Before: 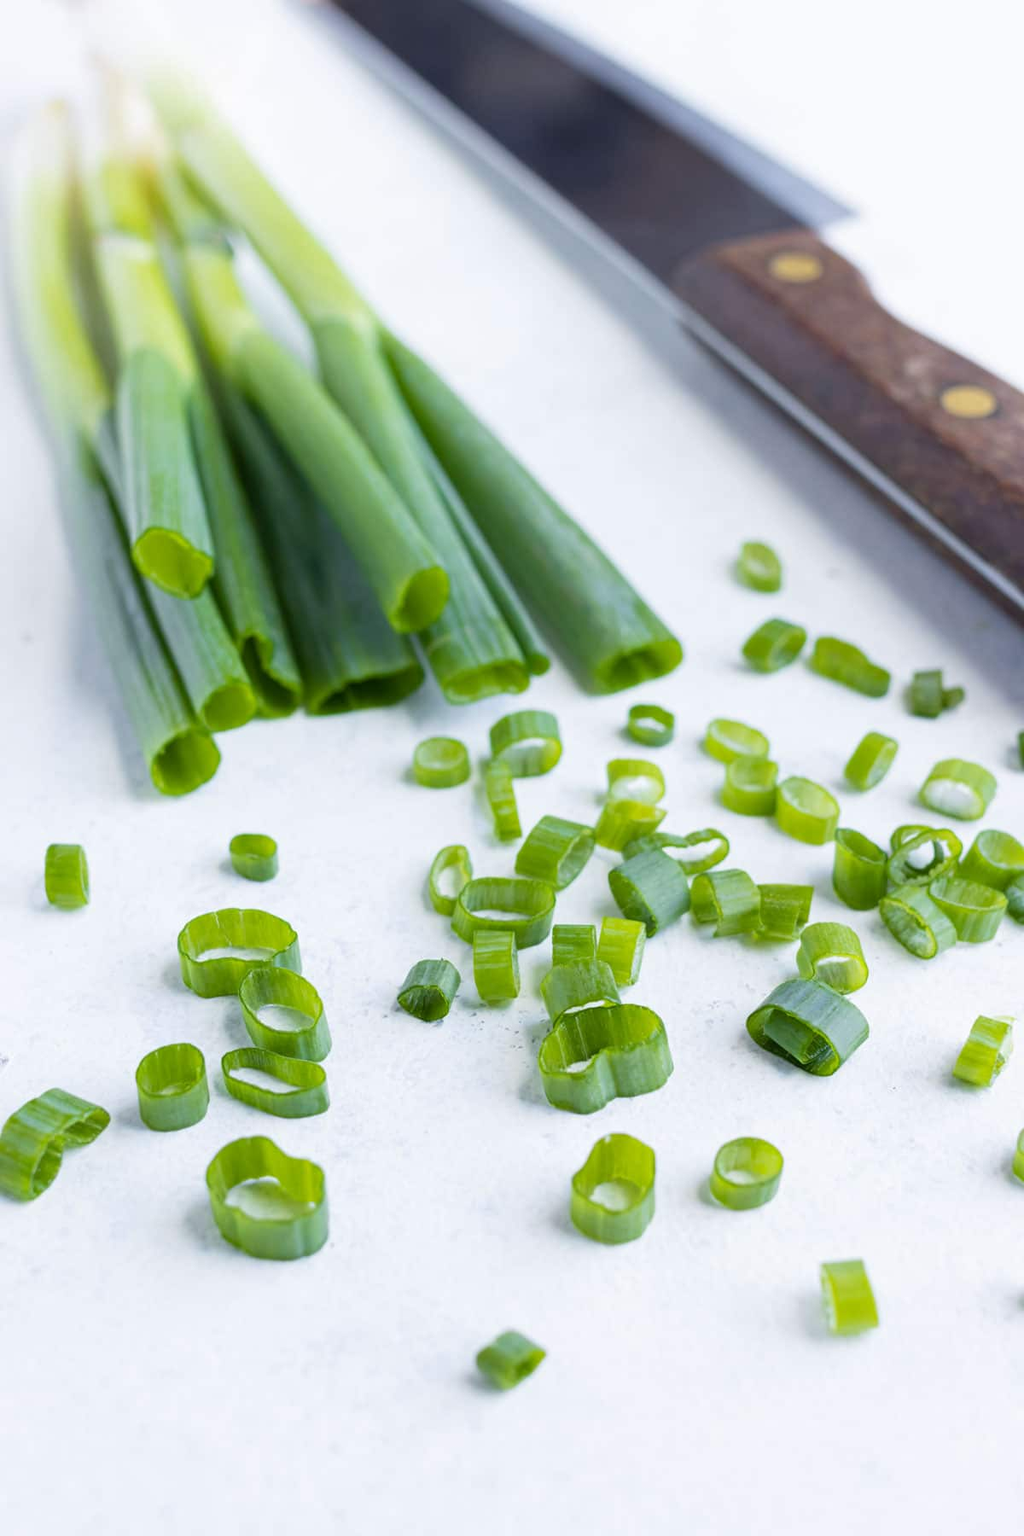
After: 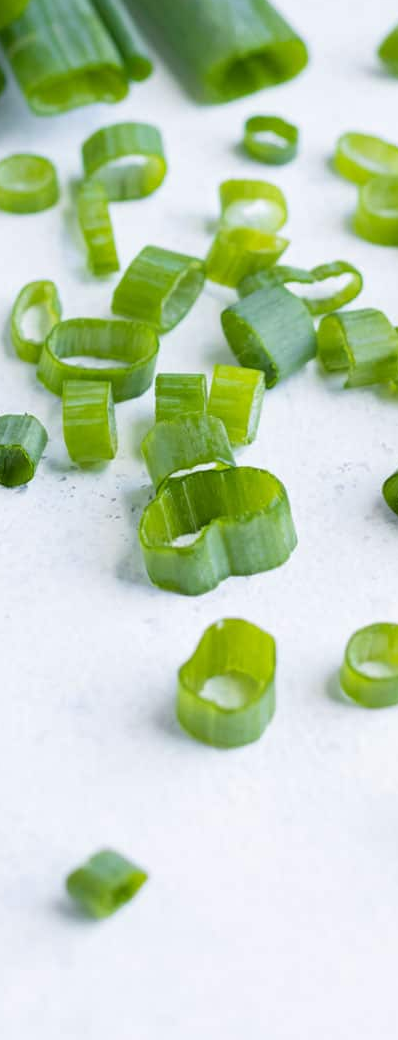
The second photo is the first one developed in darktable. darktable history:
crop: left 41.072%, top 39.482%, right 25.715%, bottom 2.687%
